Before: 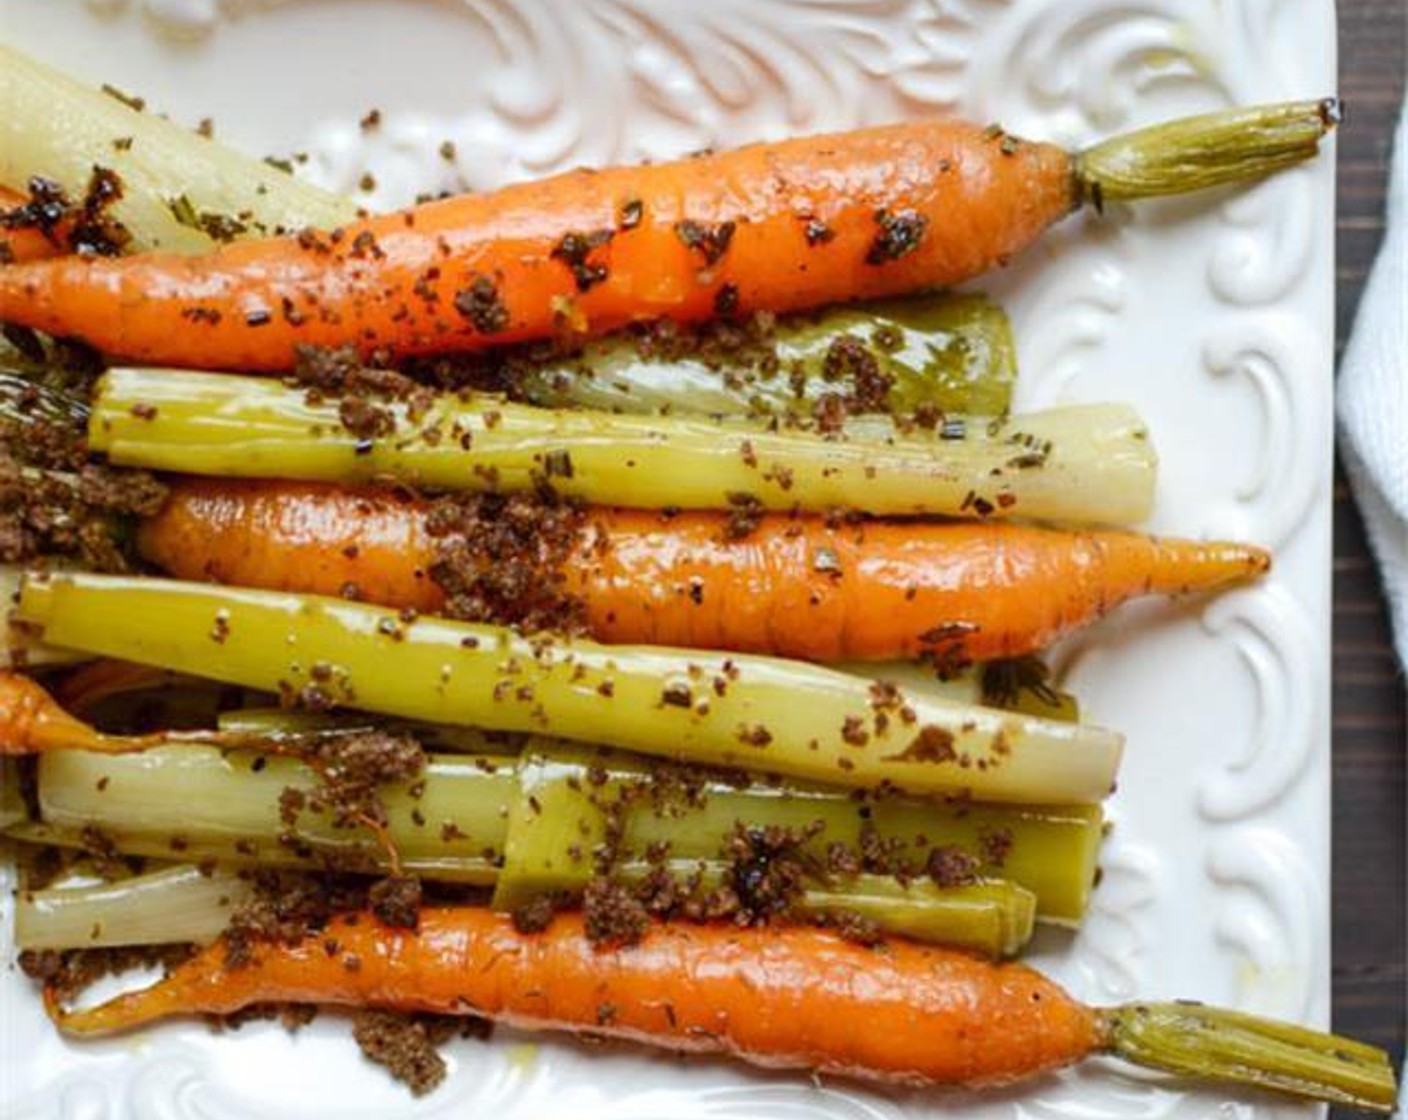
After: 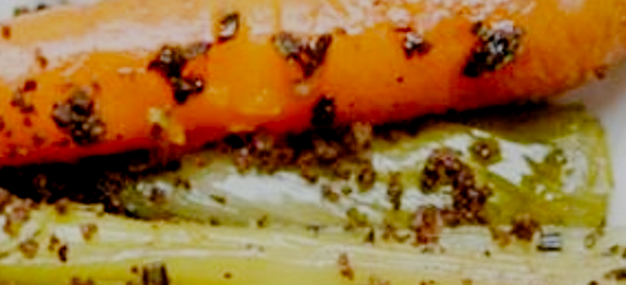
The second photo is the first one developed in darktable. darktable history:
filmic rgb: black relative exposure -6.04 EV, white relative exposure 6.97 EV, threshold 5.94 EV, hardness 2.26, preserve chrominance no, color science v4 (2020), contrast in shadows soft, contrast in highlights soft, enable highlight reconstruction true
crop: left 28.677%, top 16.805%, right 26.809%, bottom 57.662%
